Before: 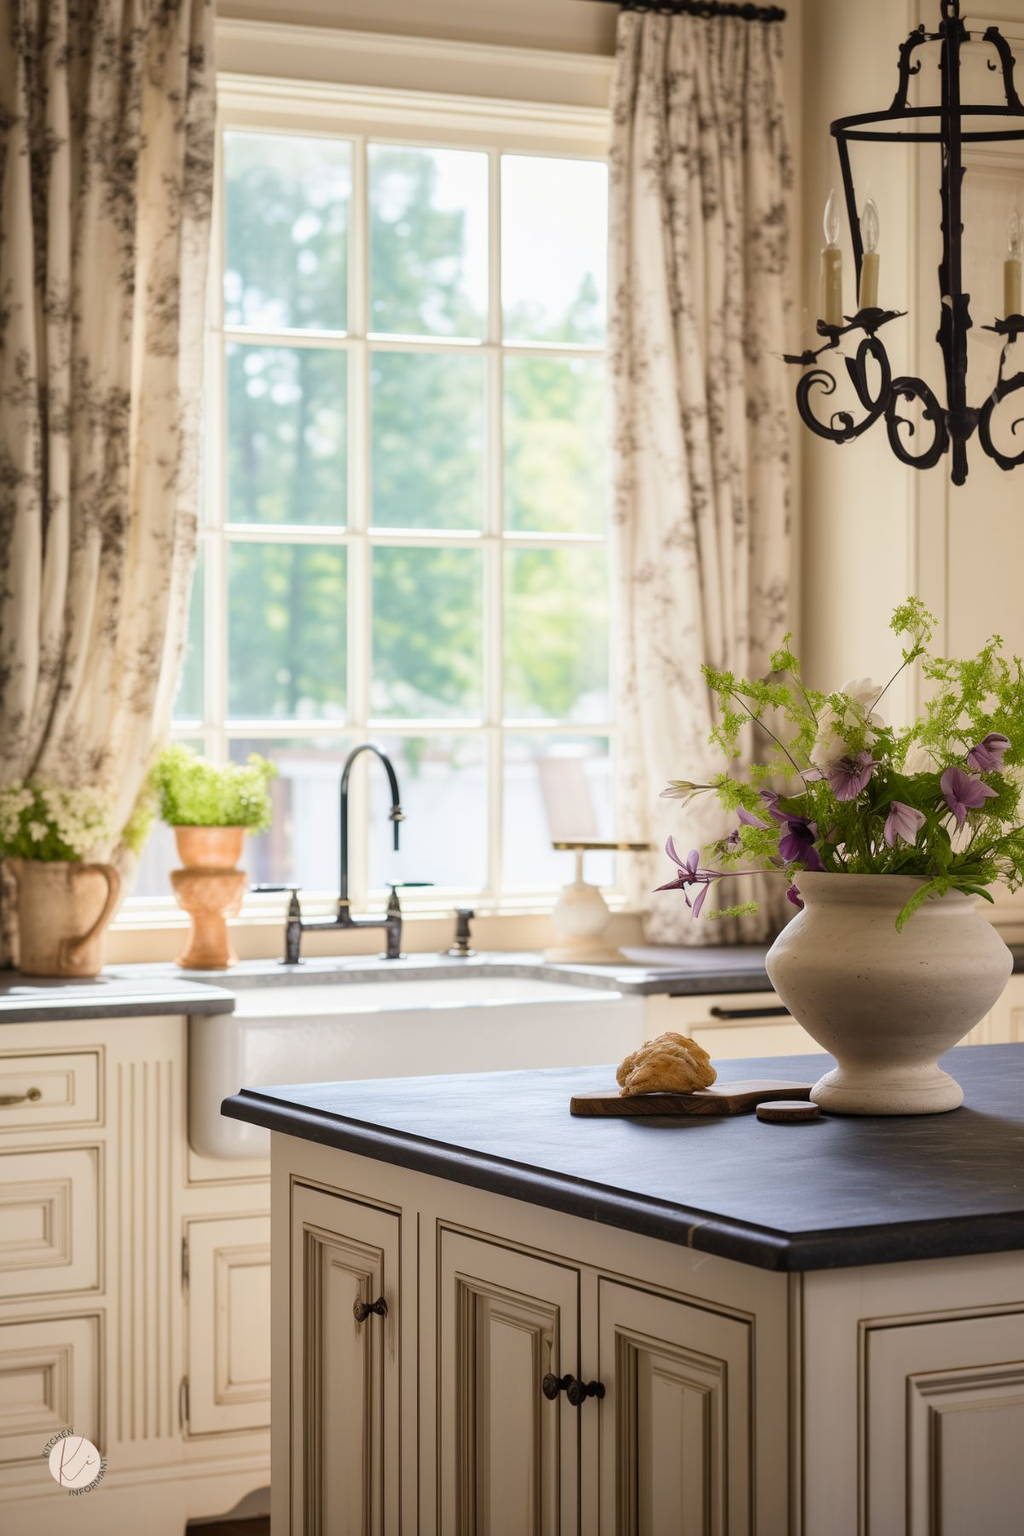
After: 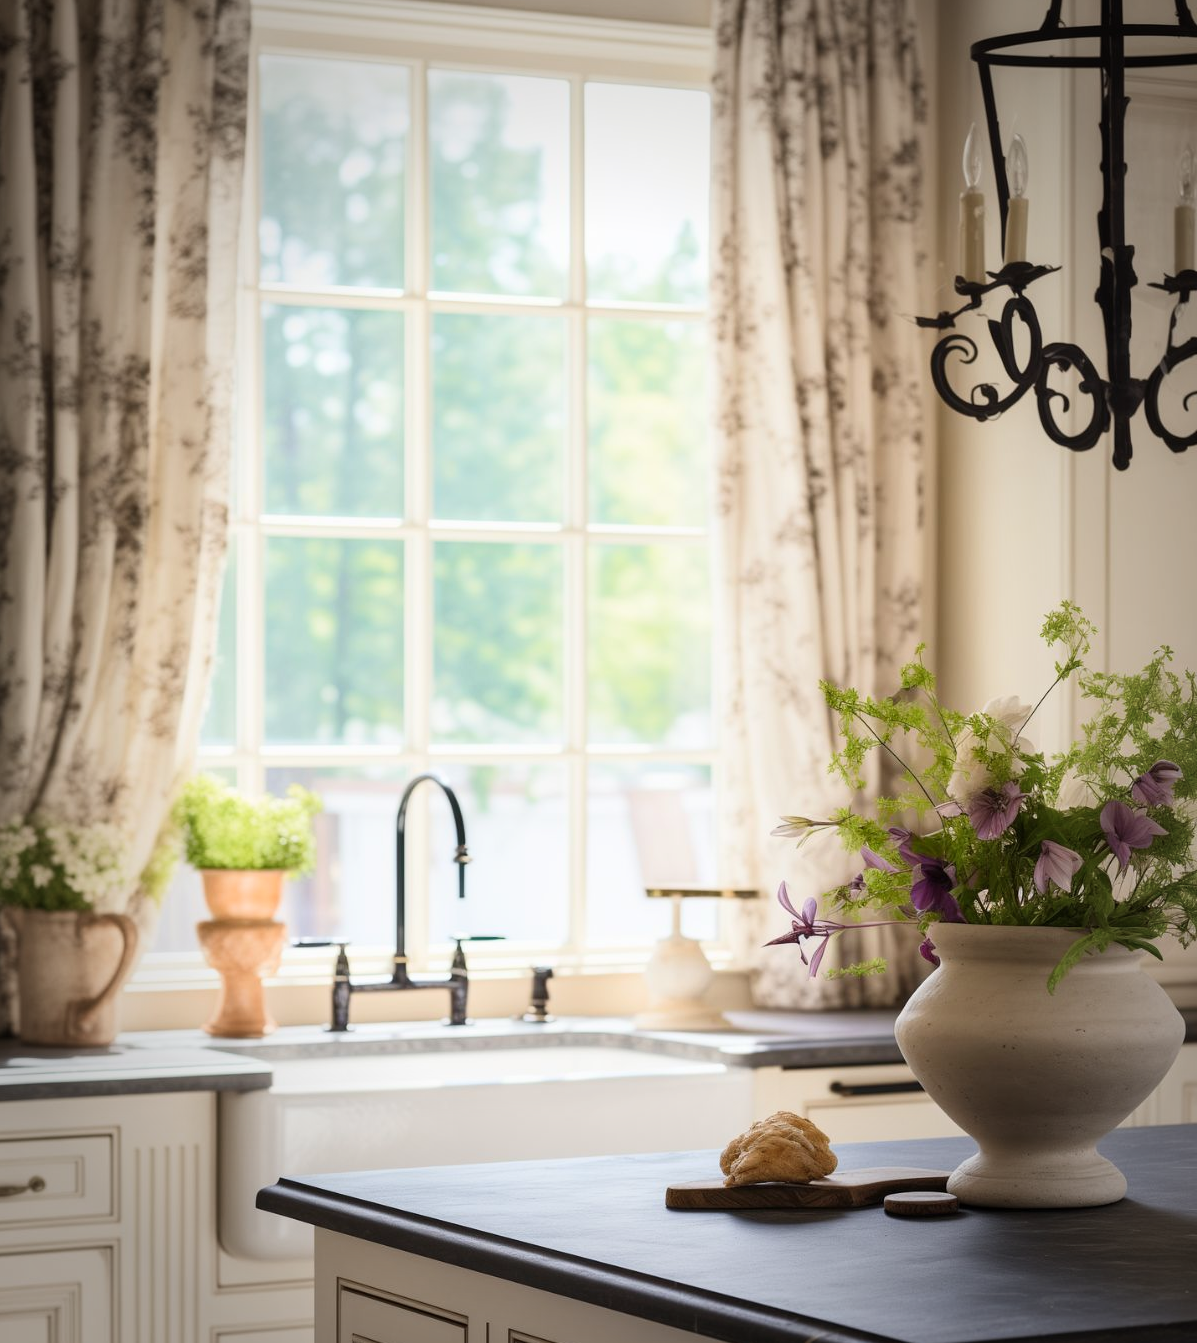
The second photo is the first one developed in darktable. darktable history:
crop: left 0.32%, top 5.518%, bottom 19.875%
vignetting: fall-off start 65.61%, brightness -0.467, saturation -0.309, width/height ratio 0.877
shadows and highlights: shadows -0.306, highlights 40.74
